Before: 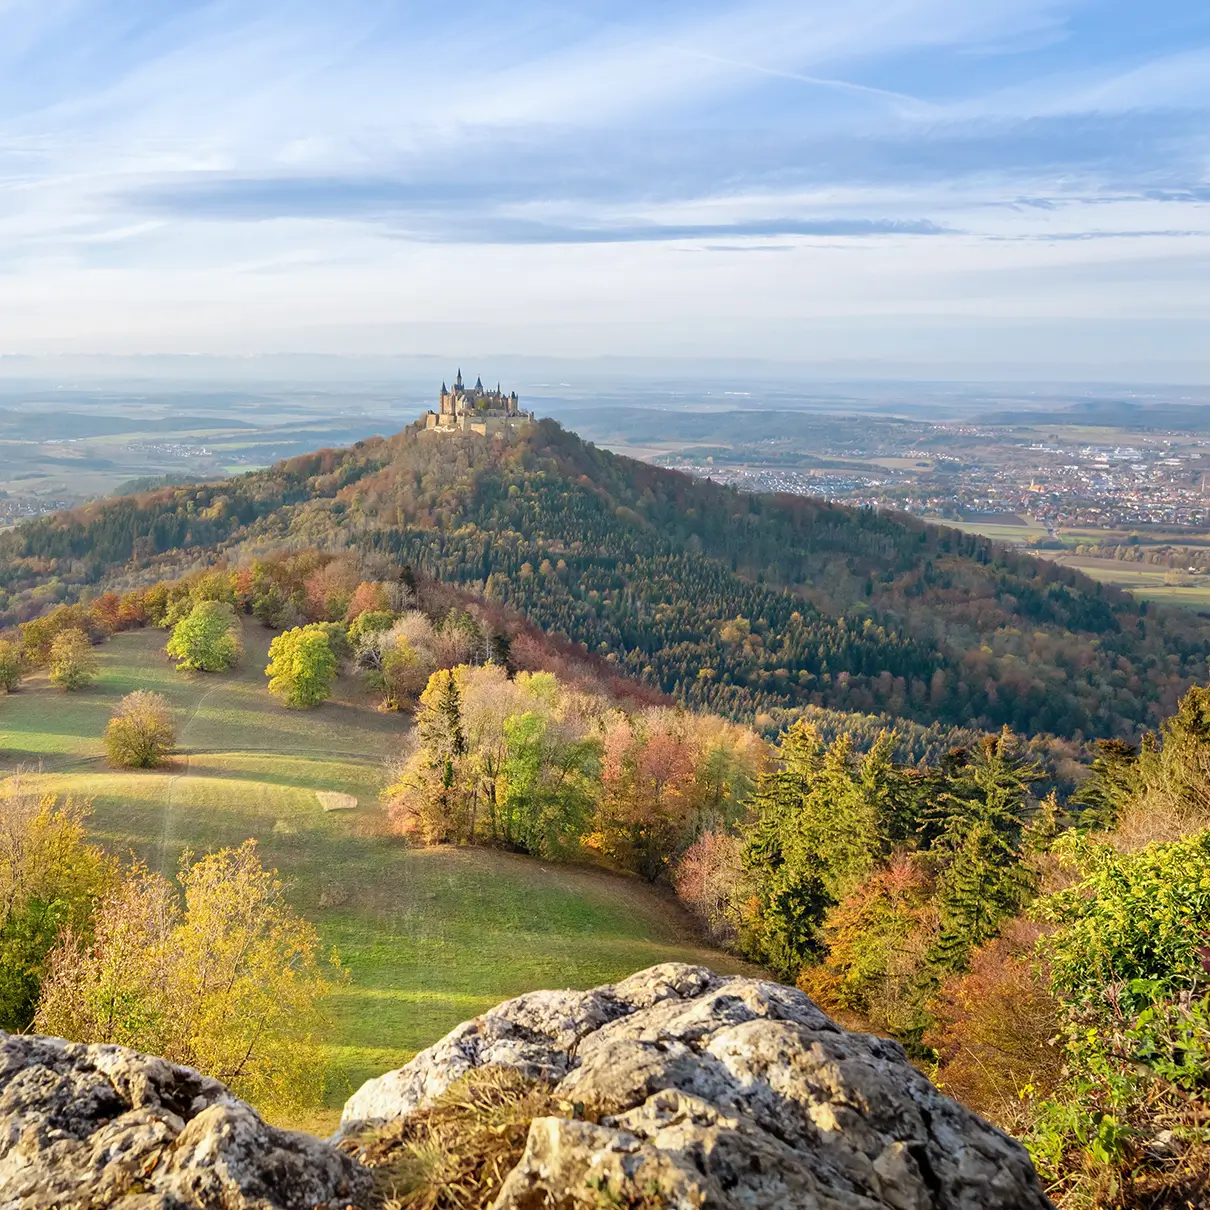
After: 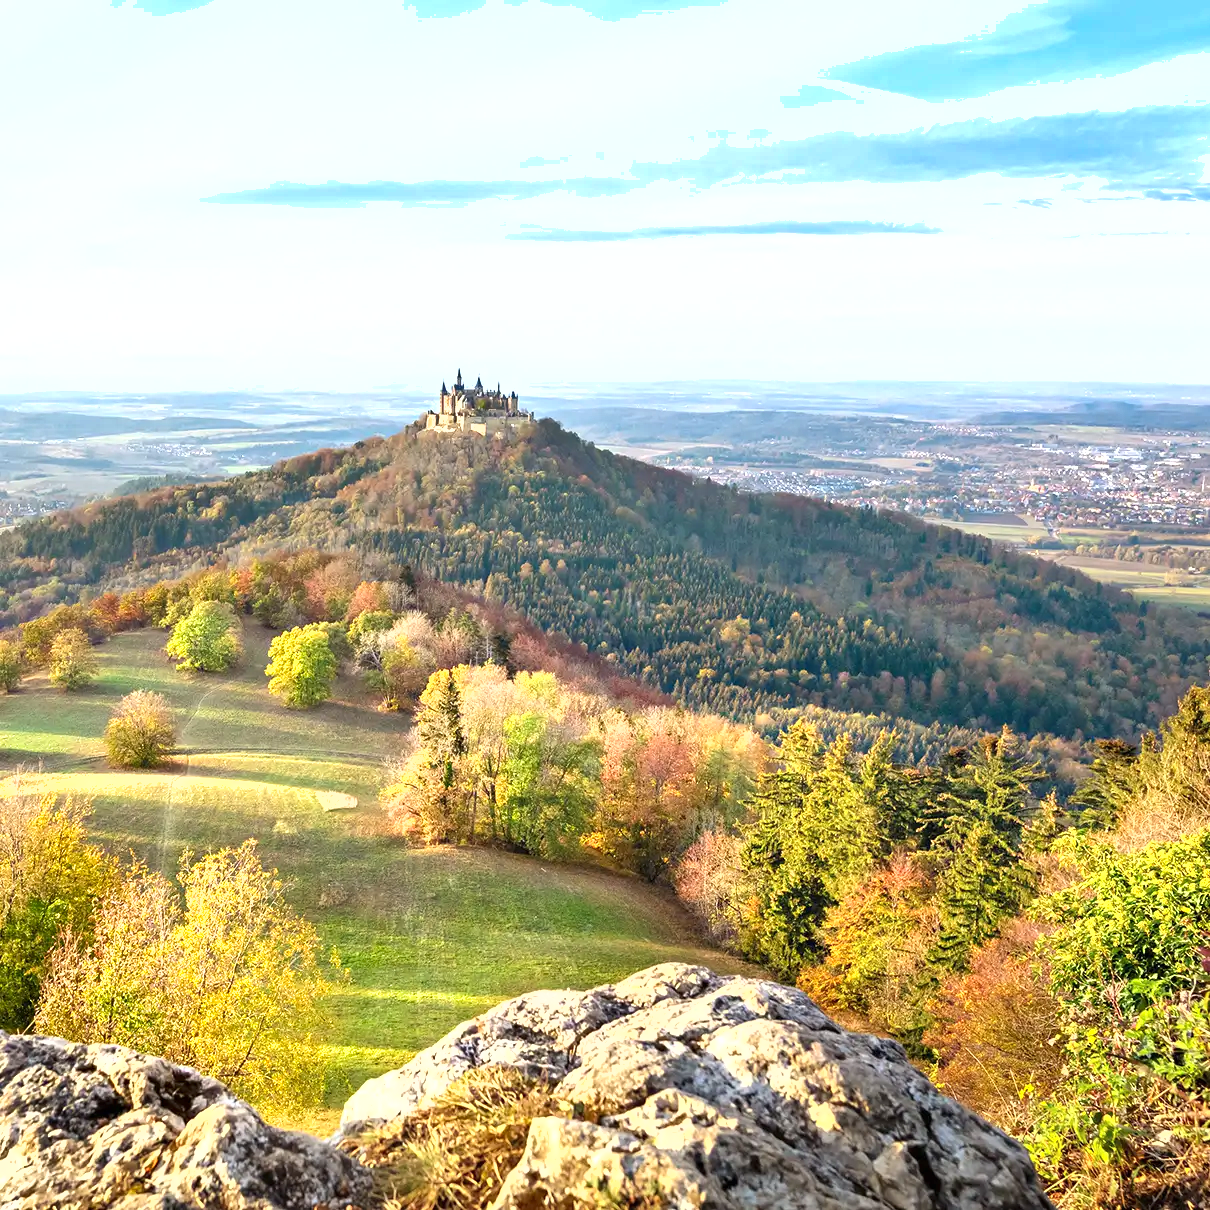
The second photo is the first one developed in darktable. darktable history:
exposure: black level correction 0, exposure 0.894 EV, compensate exposure bias true, compensate highlight preservation false
shadows and highlights: soften with gaussian
